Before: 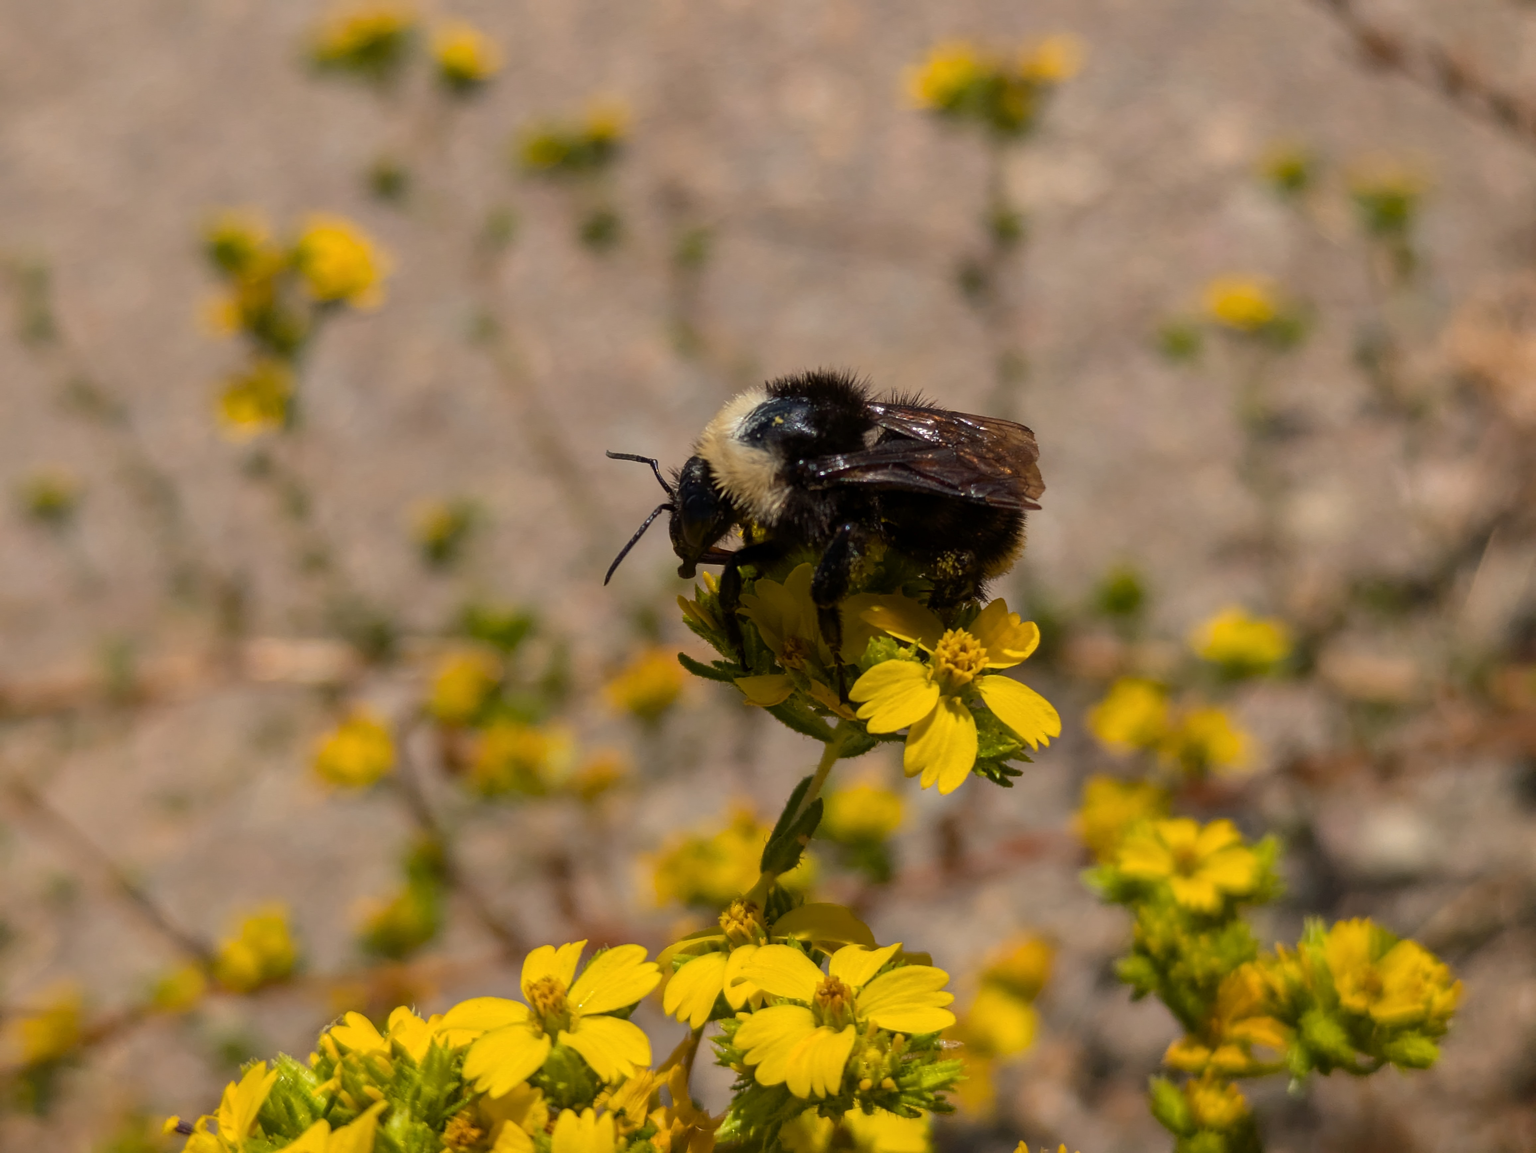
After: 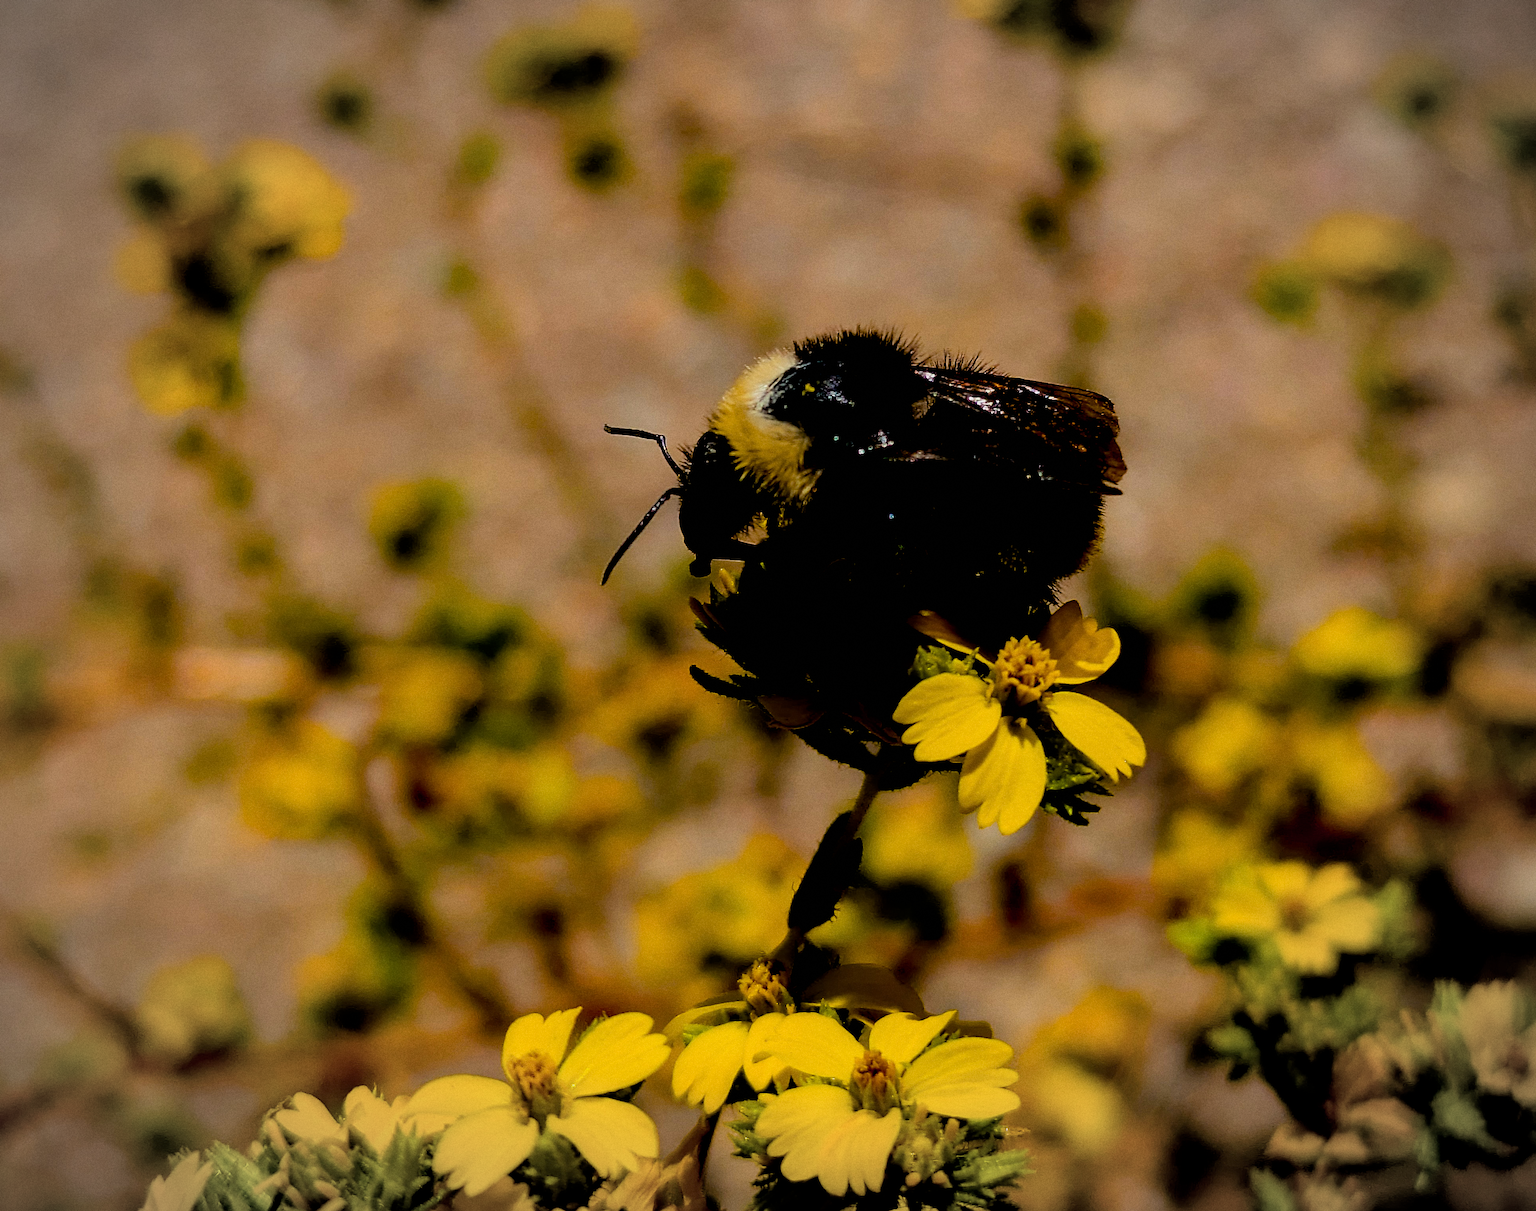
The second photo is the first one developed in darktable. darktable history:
sharpen: radius 1.4, amount 1.25, threshold 0.7
color balance rgb: linear chroma grading › global chroma 15%, perceptual saturation grading › global saturation 30%
crop: left 6.446%, top 8.188%, right 9.538%, bottom 3.548%
grain: coarseness 0.47 ISO
contrast equalizer: y [[0.5, 0.488, 0.462, 0.461, 0.491, 0.5], [0.5 ×6], [0.5 ×6], [0 ×6], [0 ×6]]
exposure: black level correction 0.056, exposure -0.039 EV, compensate highlight preservation false
filmic rgb: black relative exposure -5 EV, white relative exposure 3.5 EV, hardness 3.19, contrast 1.3, highlights saturation mix -50%
vignetting: fall-off radius 60%, automatic ratio true
